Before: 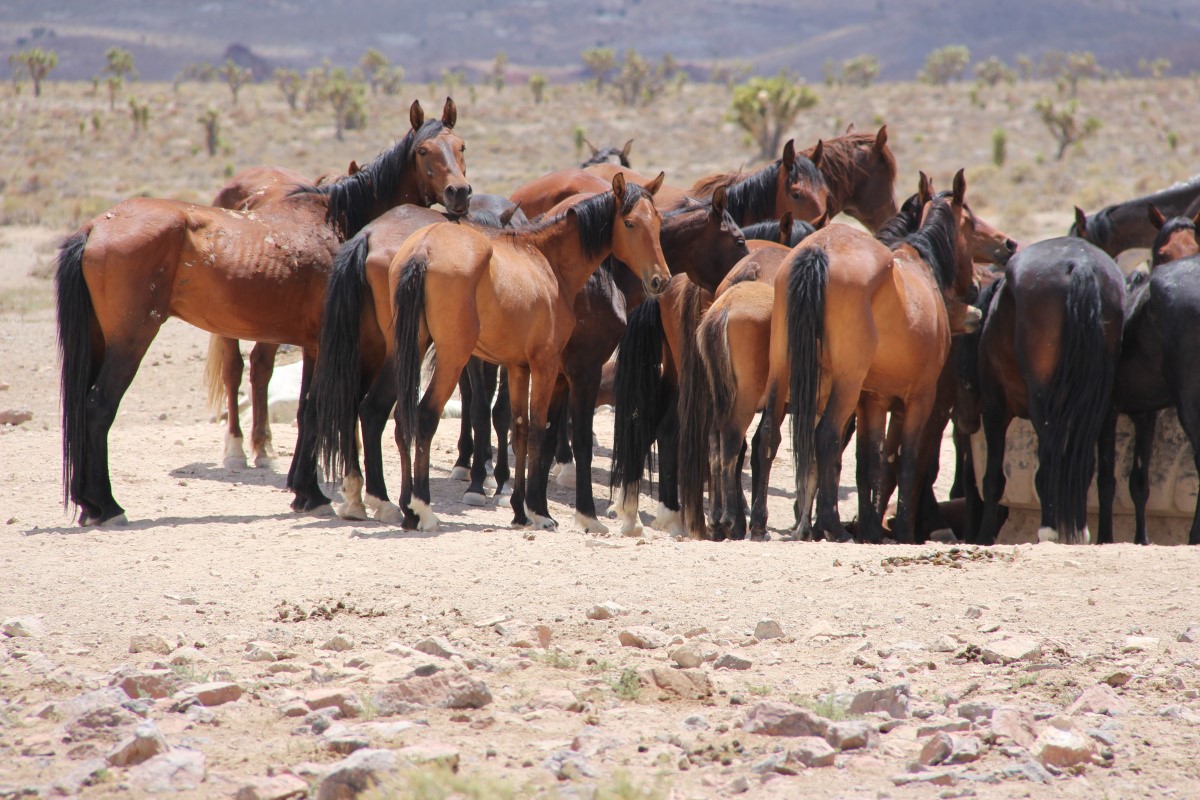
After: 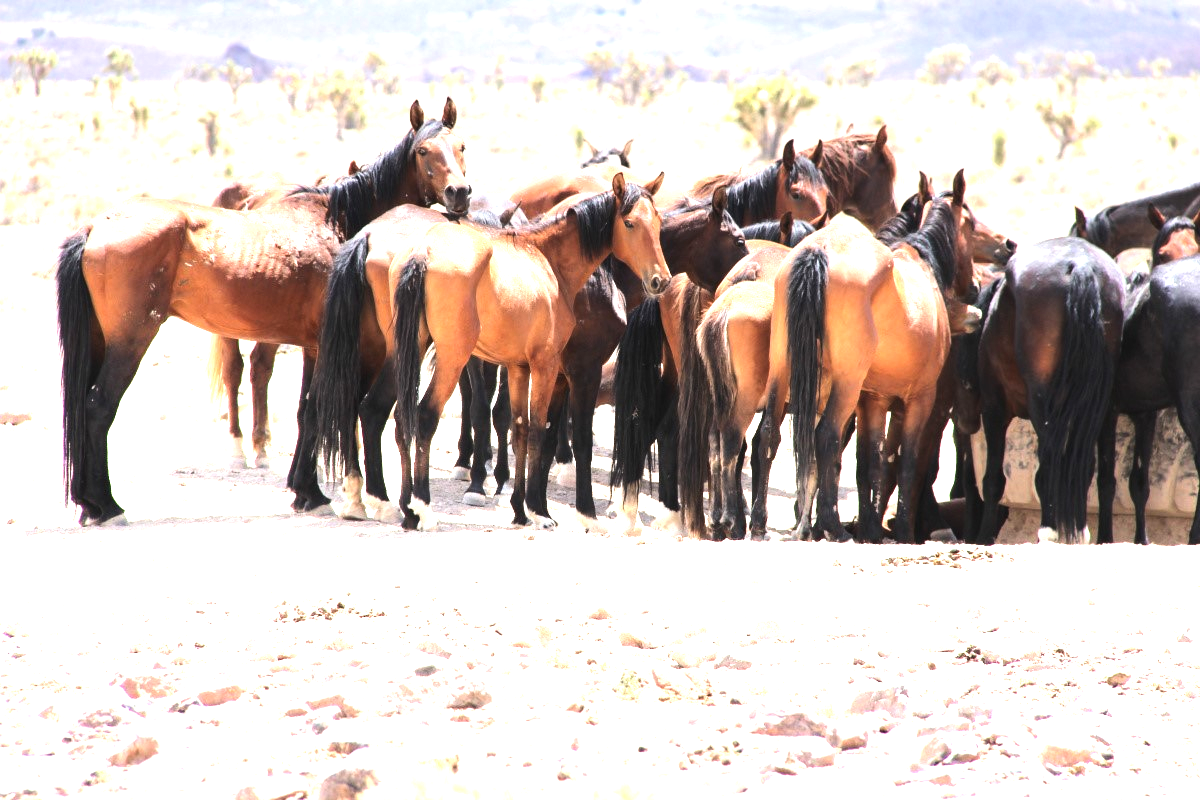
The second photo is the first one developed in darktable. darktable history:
tone equalizer: -8 EV -0.75 EV, -7 EV -0.7 EV, -6 EV -0.6 EV, -5 EV -0.4 EV, -3 EV 0.4 EV, -2 EV 0.6 EV, -1 EV 0.7 EV, +0 EV 0.75 EV, edges refinement/feathering 500, mask exposure compensation -1.57 EV, preserve details no
exposure: black level correction 0, exposure 1.1 EV, compensate exposure bias true, compensate highlight preservation false
